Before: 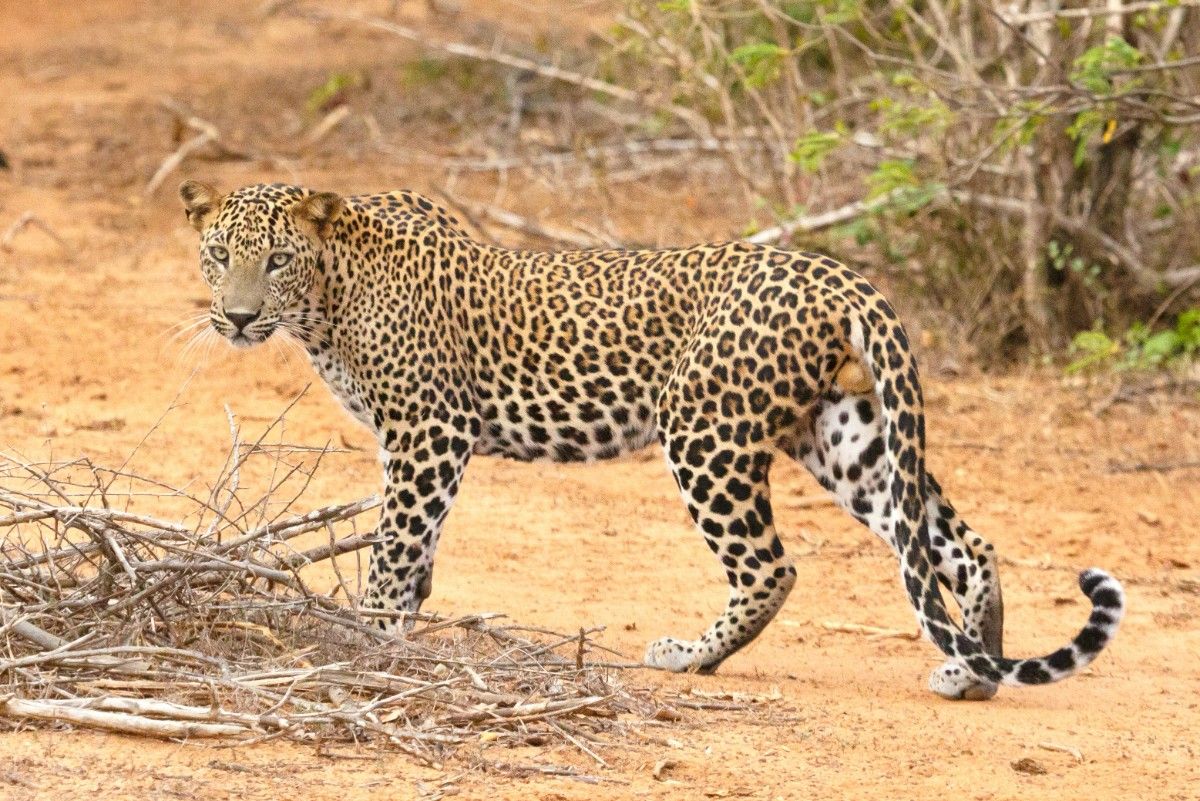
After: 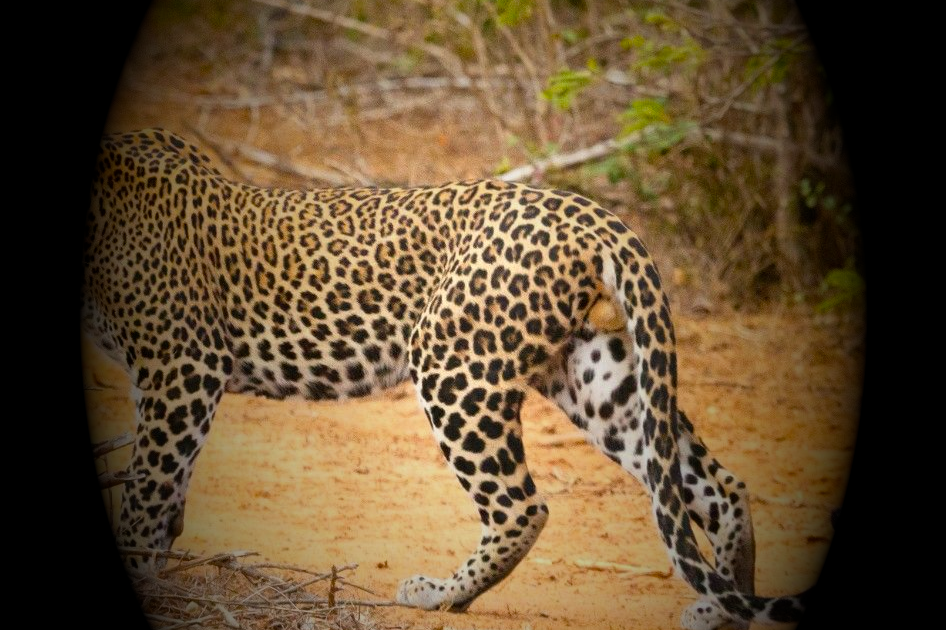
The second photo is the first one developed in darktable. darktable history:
crop and rotate: left 20.74%, top 7.912%, right 0.375%, bottom 13.378%
vignetting: fall-off start 15.9%, fall-off radius 100%, brightness -1, saturation 0.5, width/height ratio 0.719
